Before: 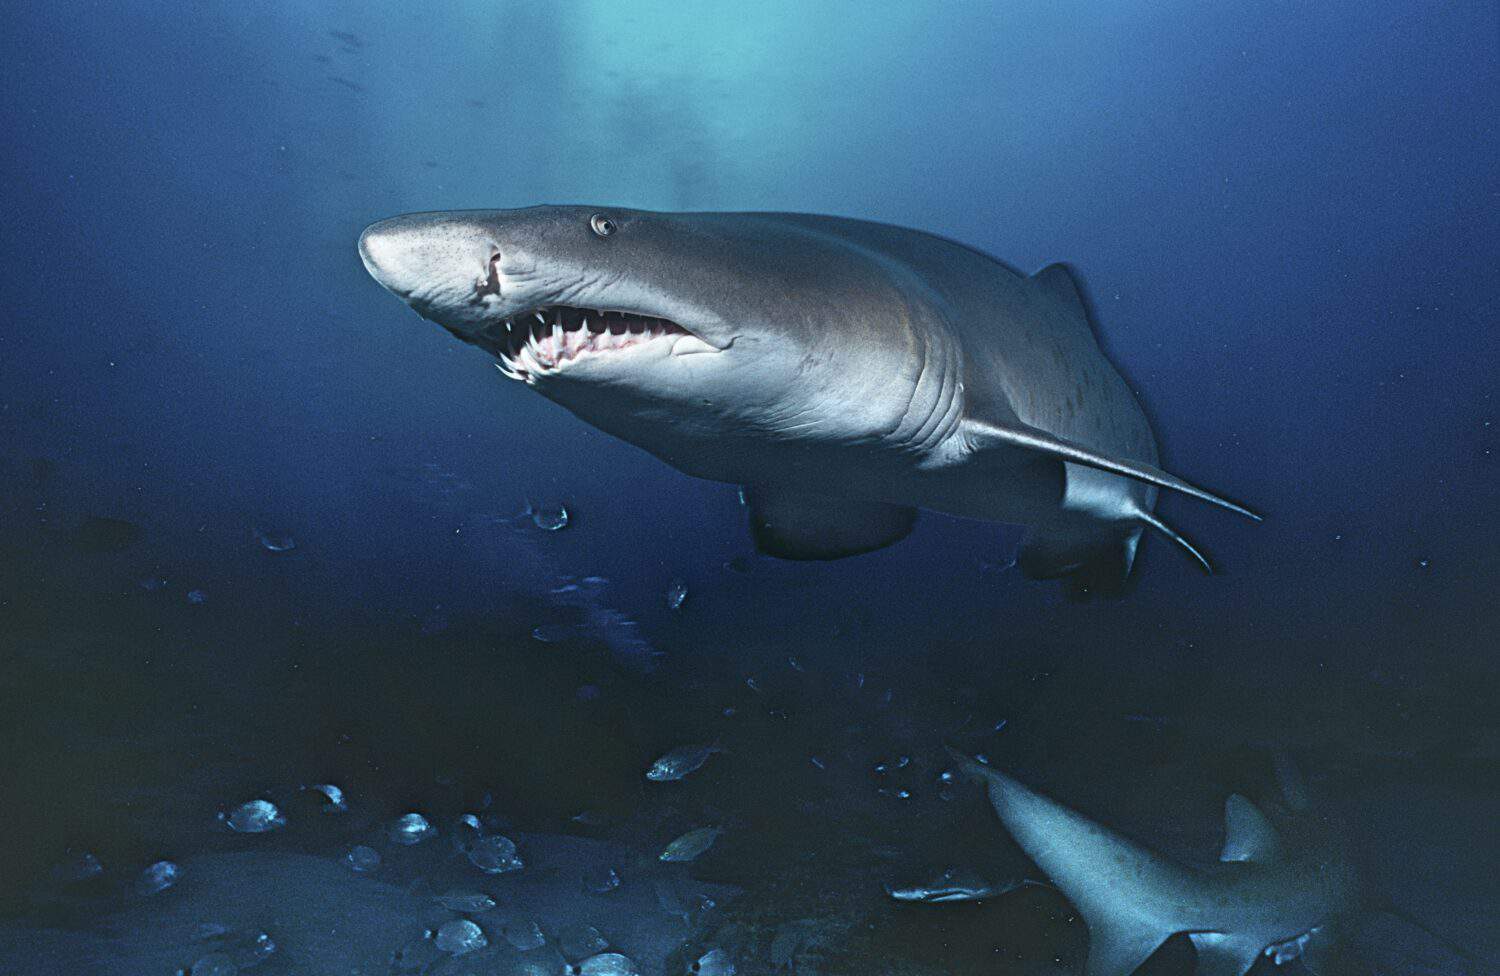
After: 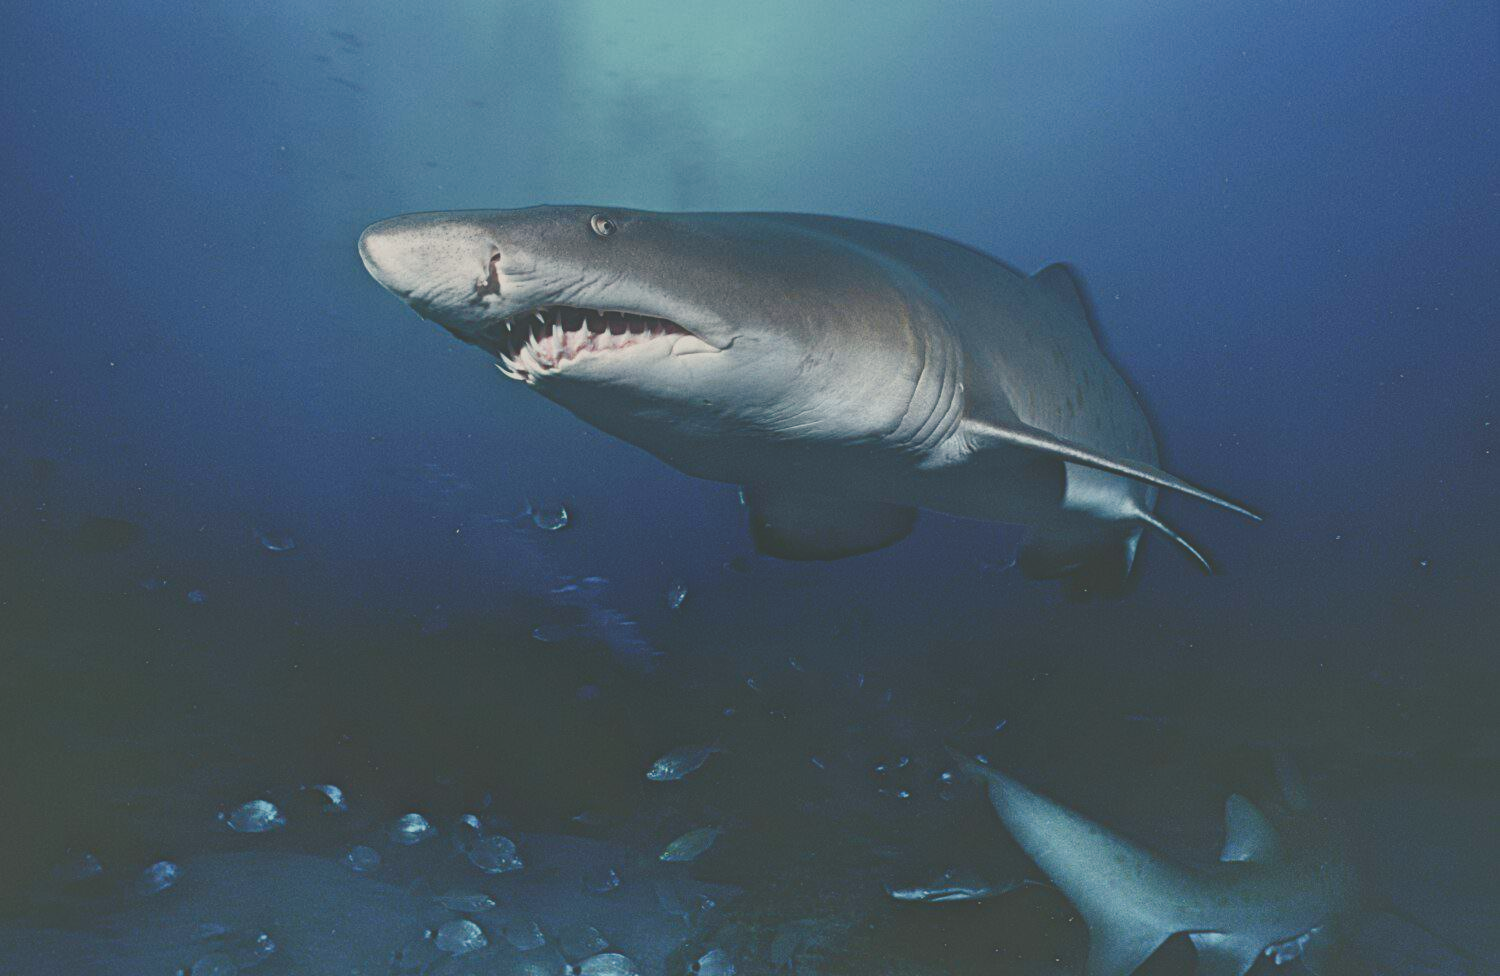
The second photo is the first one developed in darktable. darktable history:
exposure: black level correction -0.025, exposure -0.117 EV, compensate highlight preservation false
color balance rgb: shadows lift › chroma 1%, shadows lift › hue 113°, highlights gain › chroma 0.2%, highlights gain › hue 333°, perceptual saturation grading › global saturation 20%, perceptual saturation grading › highlights -50%, perceptual saturation grading › shadows 25%, contrast -20%
white balance: red 1.045, blue 0.932
